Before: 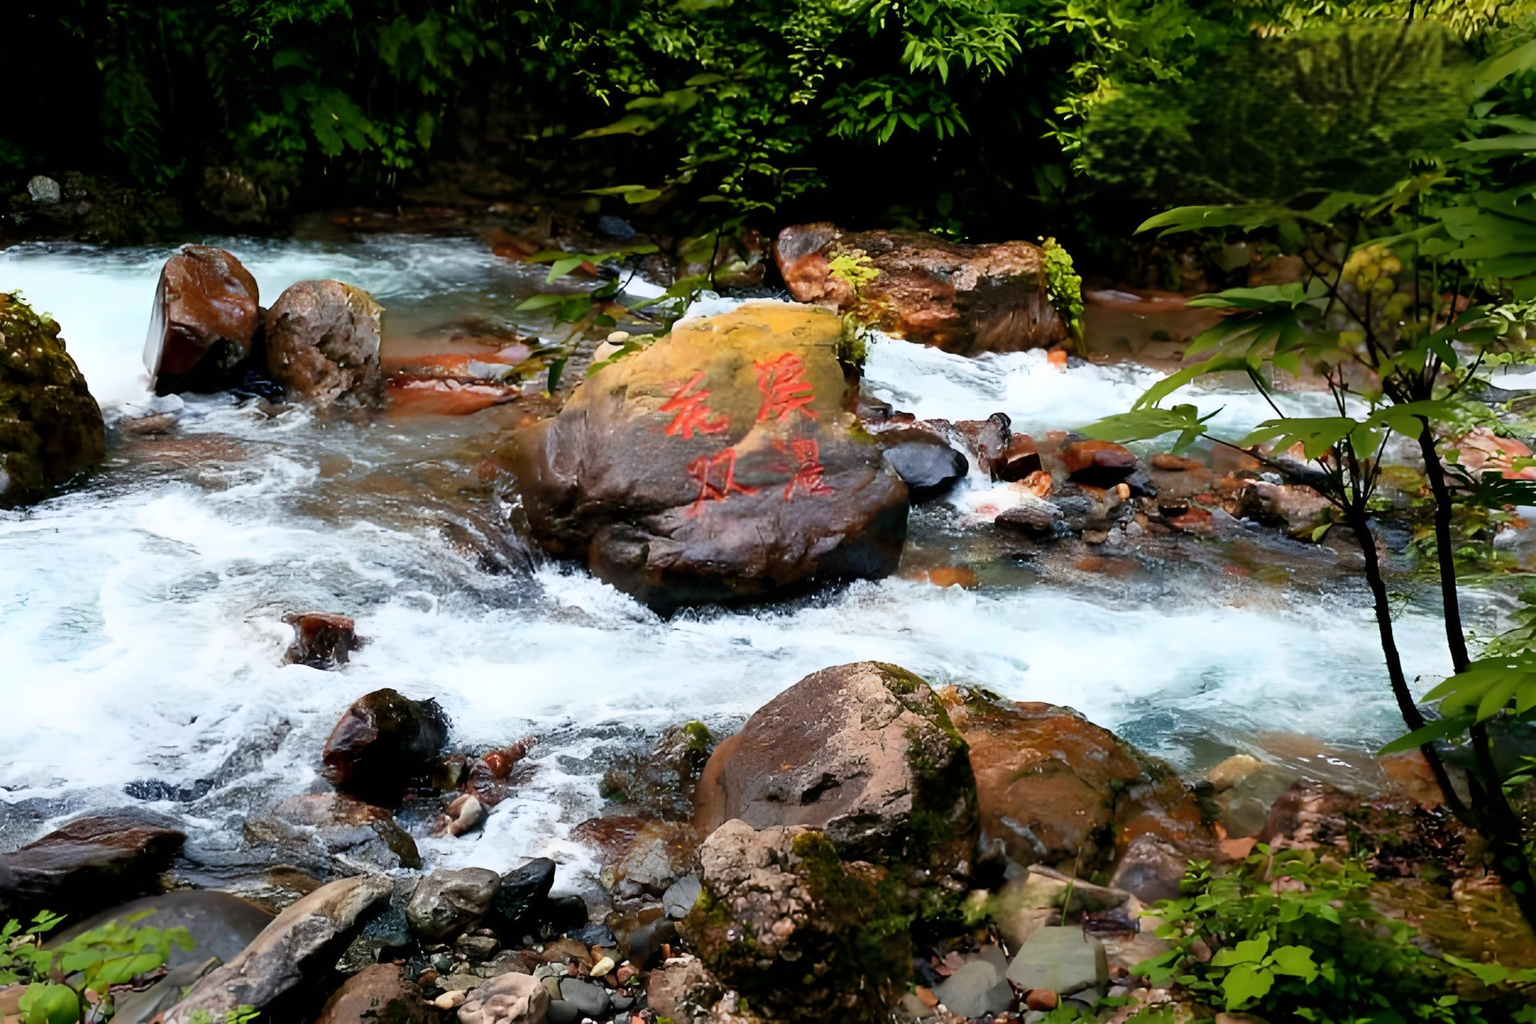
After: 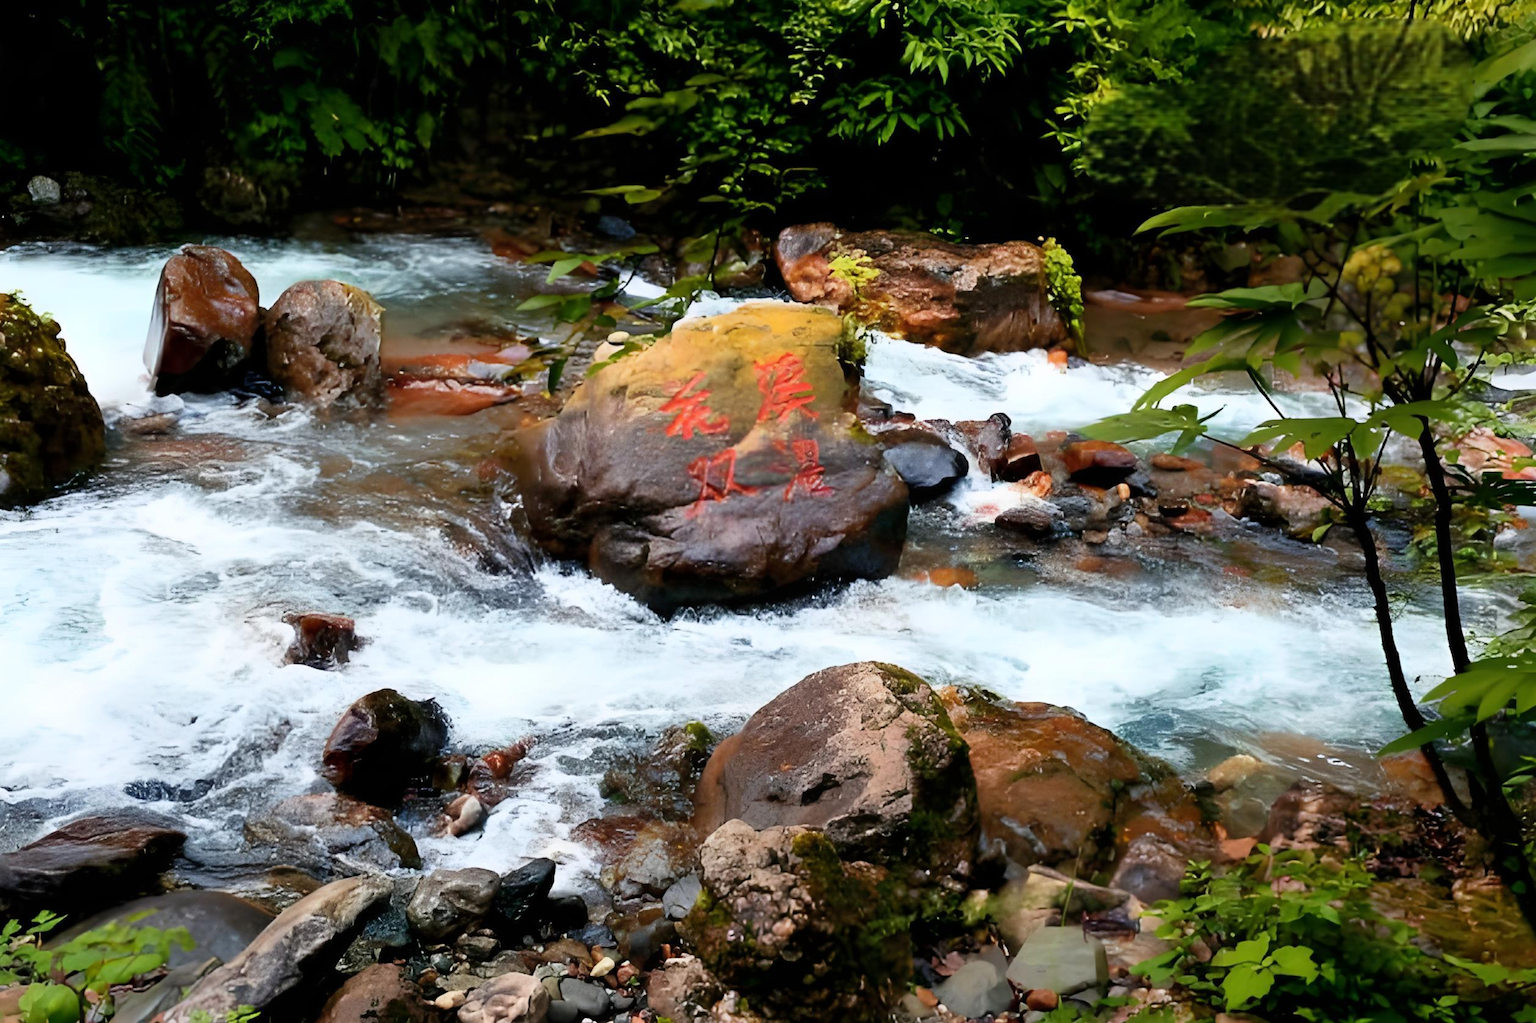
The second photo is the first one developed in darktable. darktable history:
levels: mode automatic, levels [0, 0.476, 0.951]
